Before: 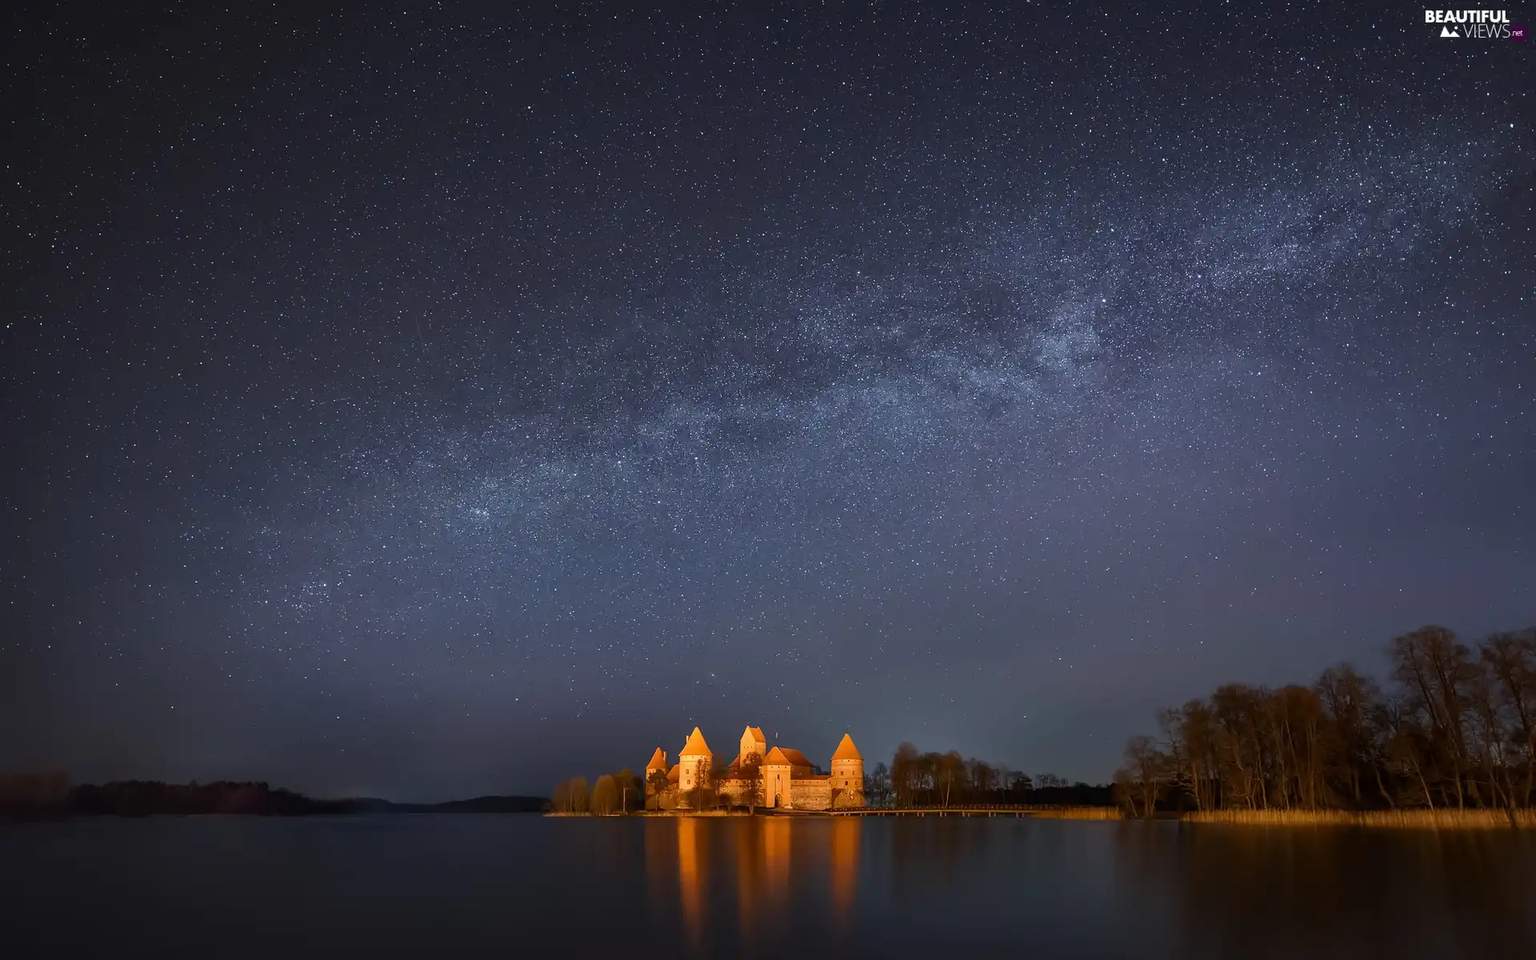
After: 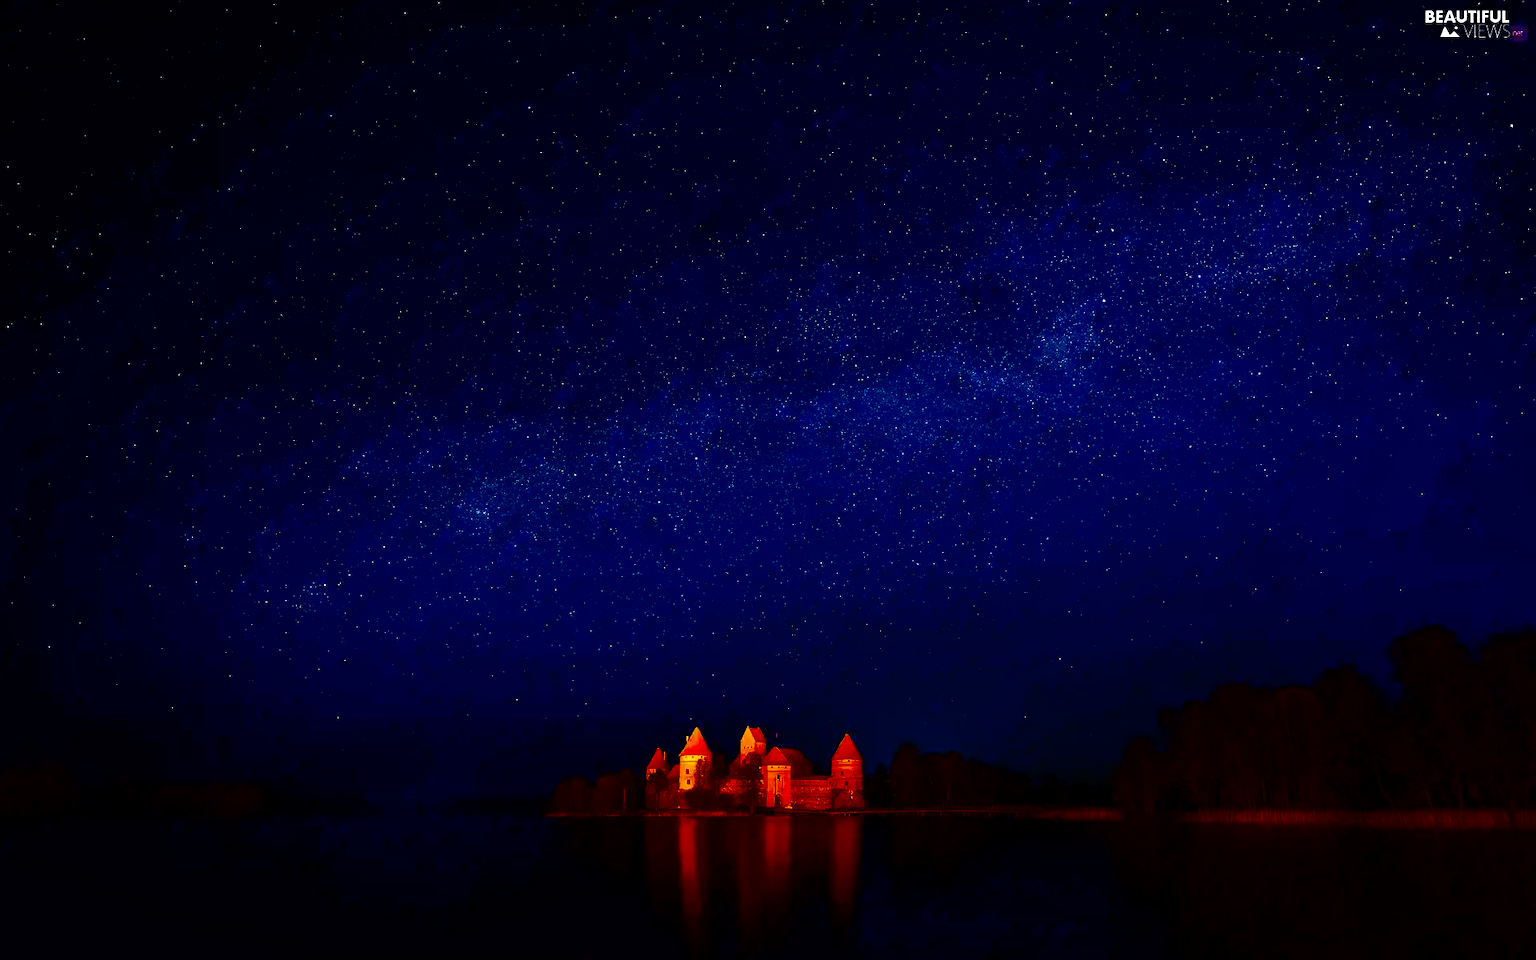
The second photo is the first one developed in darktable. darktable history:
color balance rgb: perceptual saturation grading › global saturation 20%, perceptual saturation grading › highlights -49.058%, perceptual saturation grading › shadows 26.201%, global vibrance 19.699%
exposure: black level correction 0, exposure 0.301 EV, compensate highlight preservation false
tone curve: curves: ch0 [(0.017, 0) (0.122, 0.046) (0.295, 0.297) (0.449, 0.505) (0.559, 0.629) (0.729, 0.796) (0.879, 0.898) (1, 0.97)]; ch1 [(0, 0) (0.393, 0.4) (0.447, 0.447) (0.485, 0.497) (0.522, 0.503) (0.539, 0.52) (0.606, 0.6) (0.696, 0.679) (1, 1)]; ch2 [(0, 0) (0.369, 0.388) (0.449, 0.431) (0.499, 0.501) (0.516, 0.536) (0.604, 0.599) (0.741, 0.763) (1, 1)], preserve colors none
contrast brightness saturation: brightness -0.997, saturation 0.994
